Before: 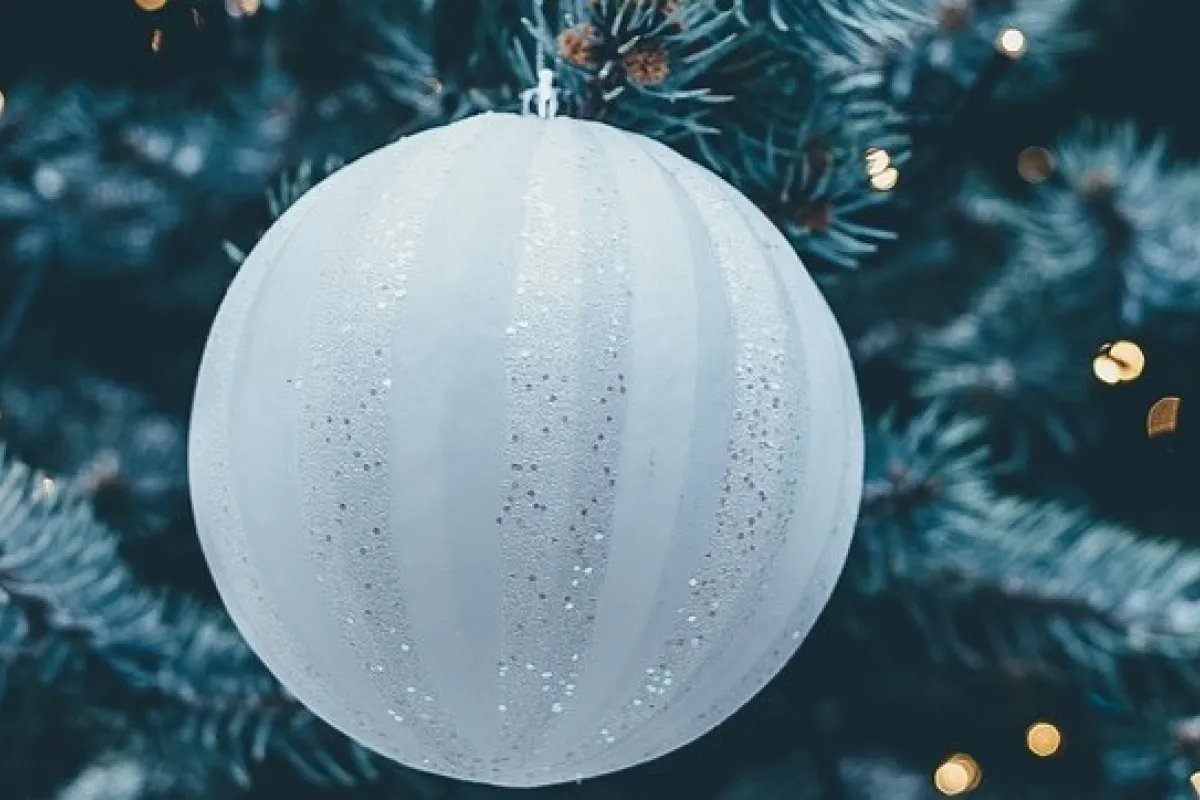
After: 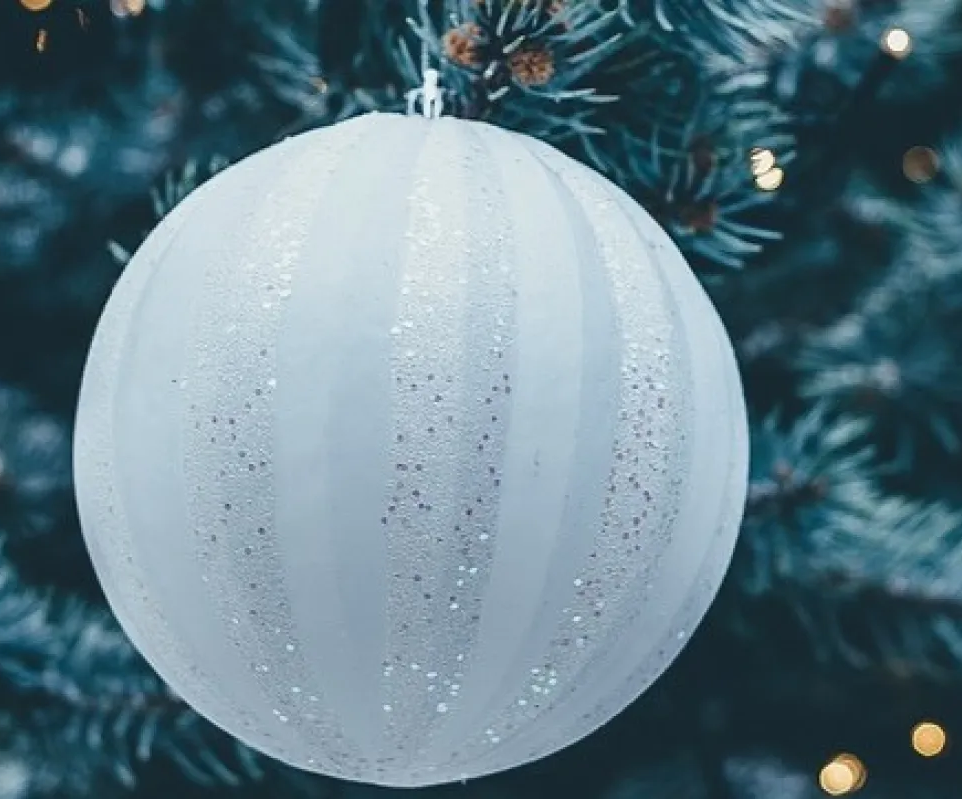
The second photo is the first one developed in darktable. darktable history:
crop and rotate: left 9.597%, right 10.195%
